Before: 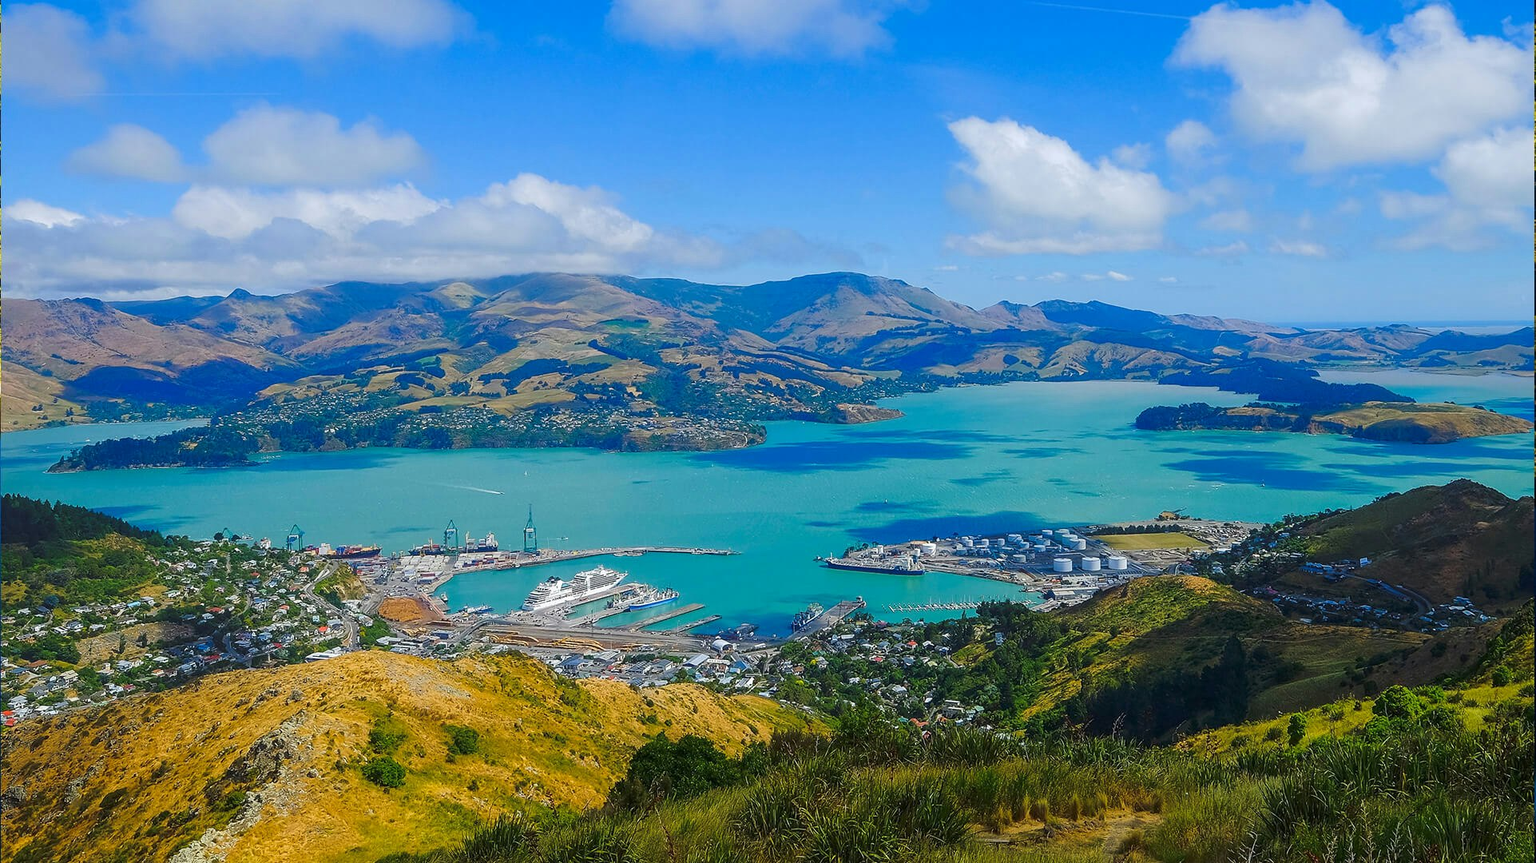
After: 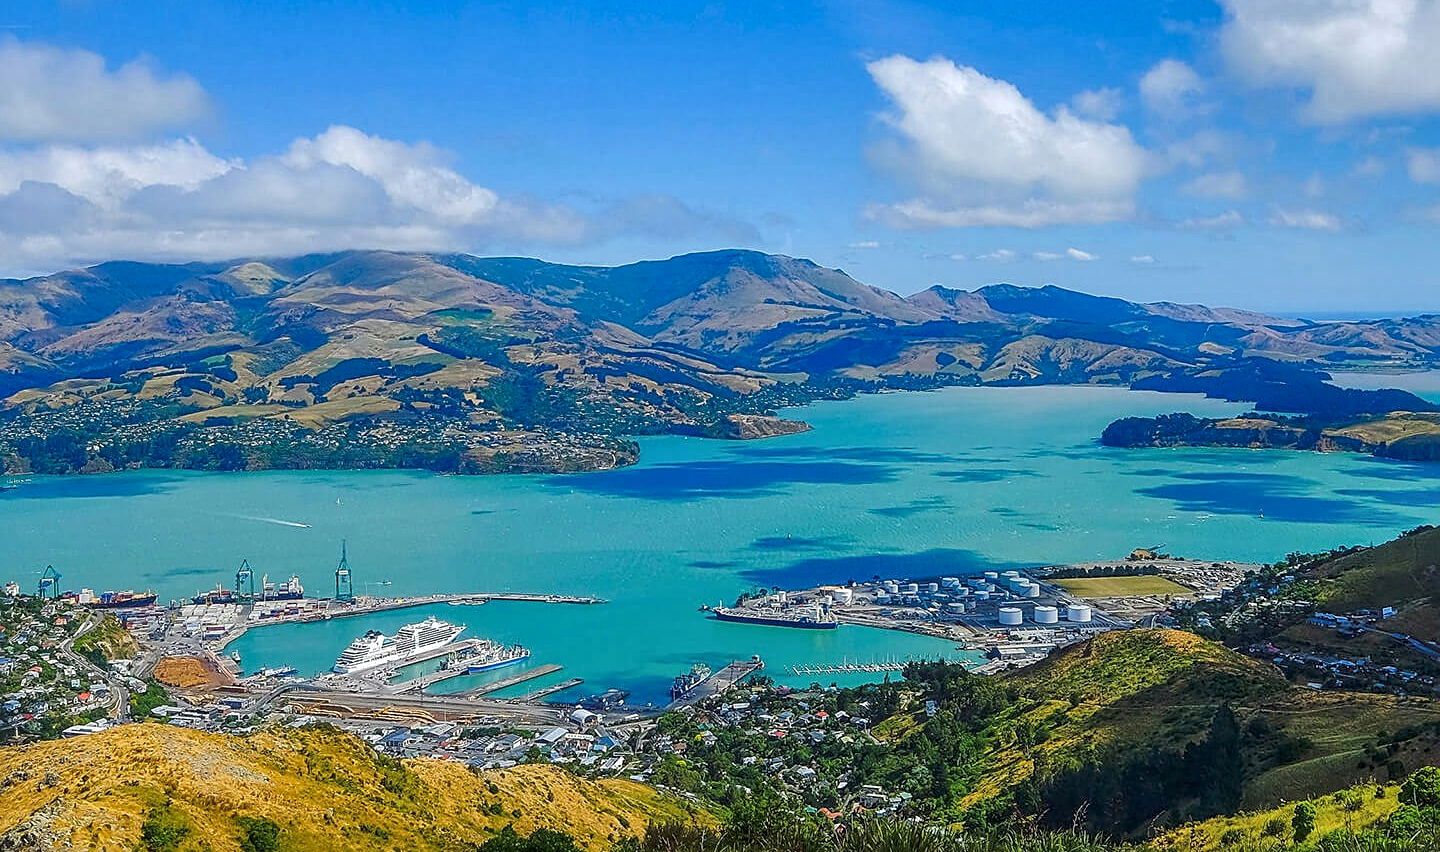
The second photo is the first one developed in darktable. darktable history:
shadows and highlights: soften with gaussian
crop: left 16.668%, top 8.489%, right 8.4%, bottom 12.598%
sharpen: on, module defaults
local contrast: on, module defaults
